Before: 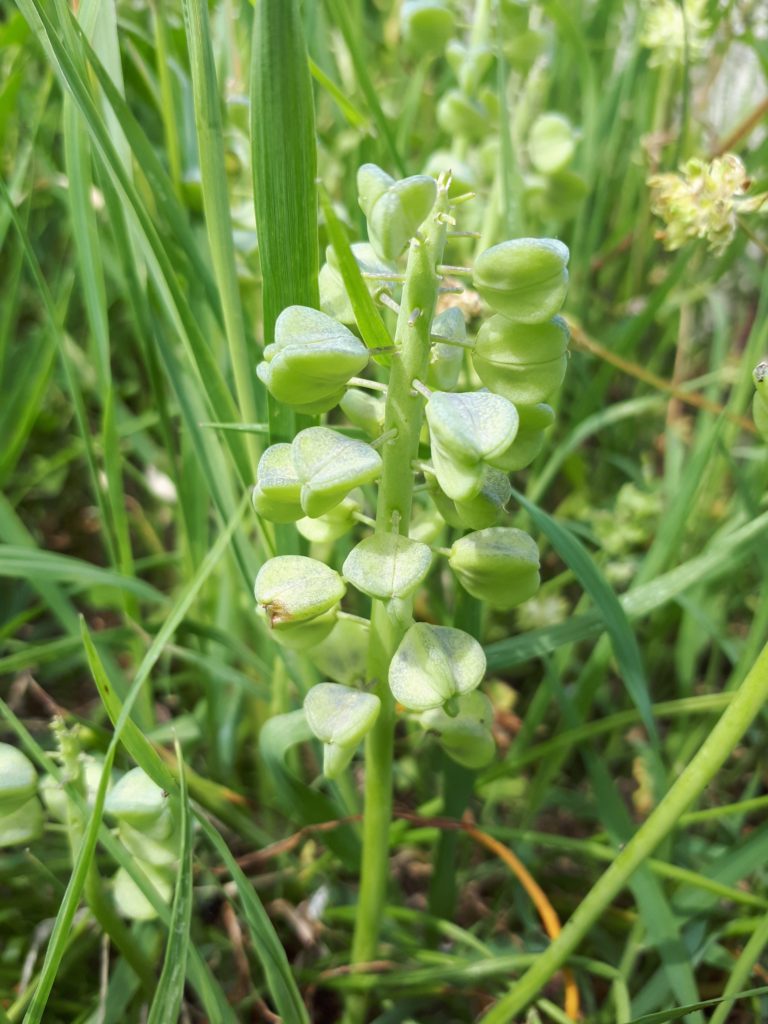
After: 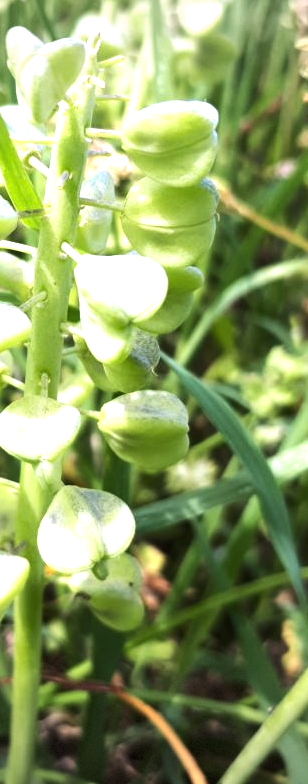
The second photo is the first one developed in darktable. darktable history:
vignetting: fall-off start 91%, fall-off radius 39.39%, brightness -0.182, saturation -0.3, width/height ratio 1.219, shape 1.3, dithering 8-bit output, unbound false
tone equalizer: -8 EV -1.08 EV, -7 EV -1.01 EV, -6 EV -0.867 EV, -5 EV -0.578 EV, -3 EV 0.578 EV, -2 EV 0.867 EV, -1 EV 1.01 EV, +0 EV 1.08 EV, edges refinement/feathering 500, mask exposure compensation -1.57 EV, preserve details no
white balance: red 1.066, blue 1.119
crop: left 45.721%, top 13.393%, right 14.118%, bottom 10.01%
